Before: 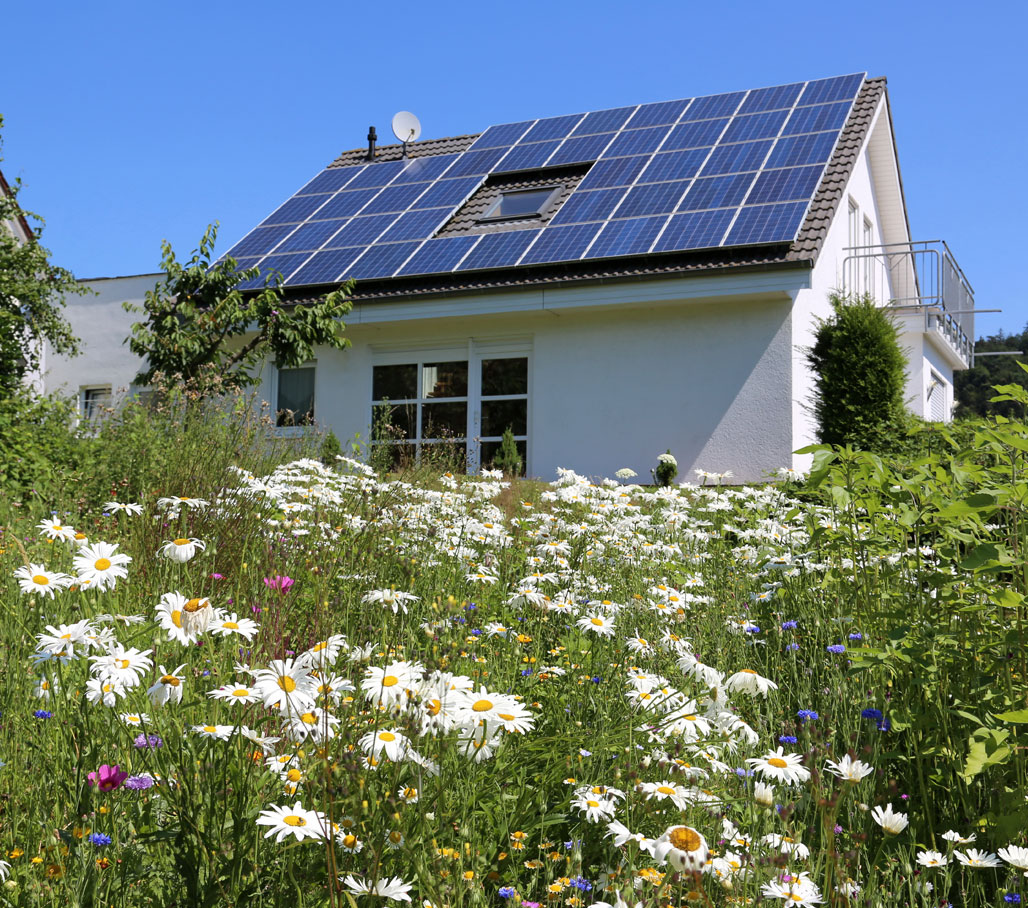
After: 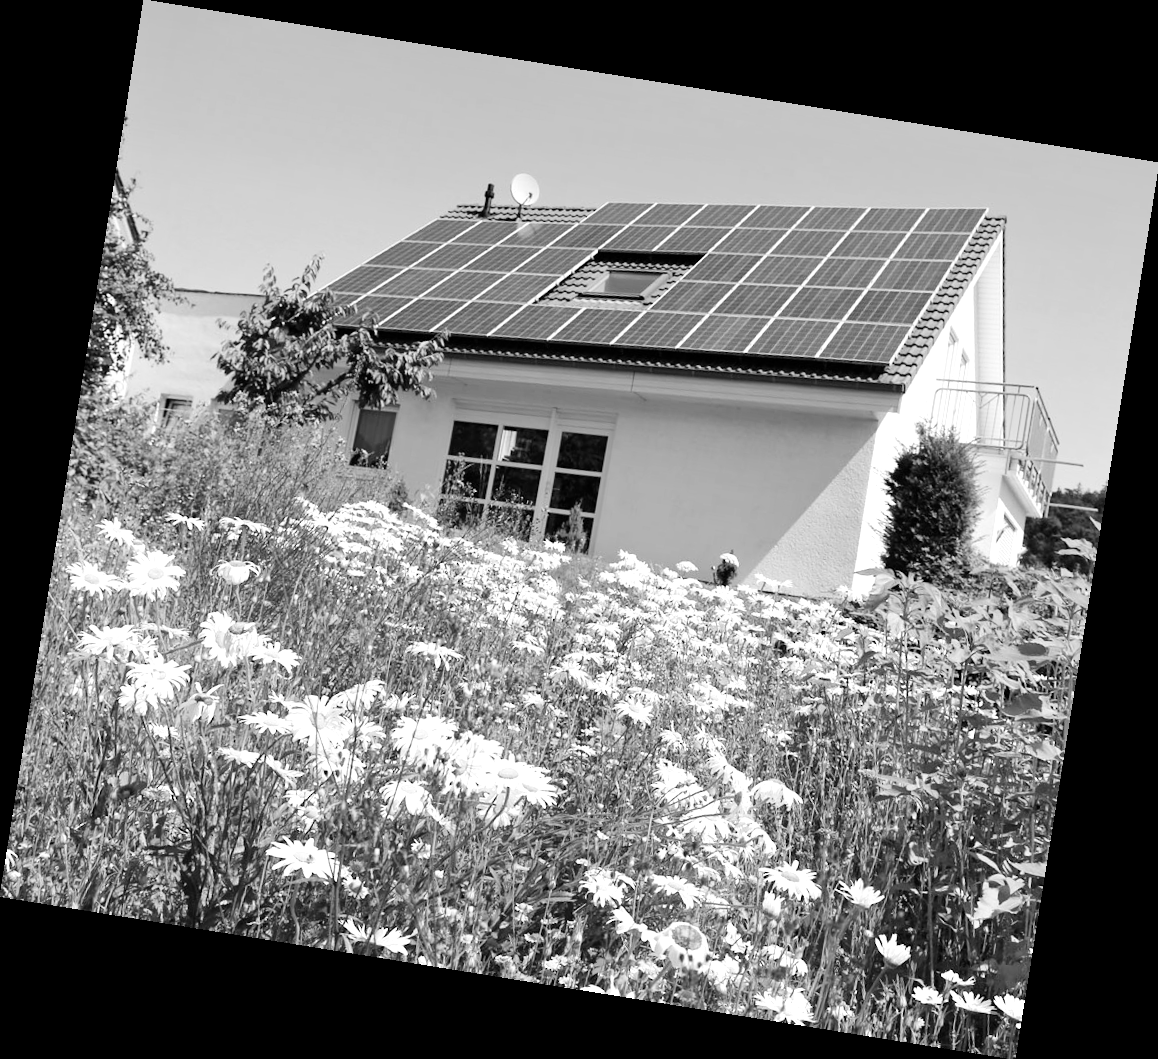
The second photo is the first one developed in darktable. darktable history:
tone curve: curves: ch0 [(0, 0) (0.004, 0.001) (0.133, 0.112) (0.325, 0.362) (0.832, 0.893) (1, 1)], color space Lab, linked channels, preserve colors none
rotate and perspective: rotation 9.12°, automatic cropping off
monochrome: on, module defaults
exposure: exposure 0.6 EV, compensate highlight preservation false
